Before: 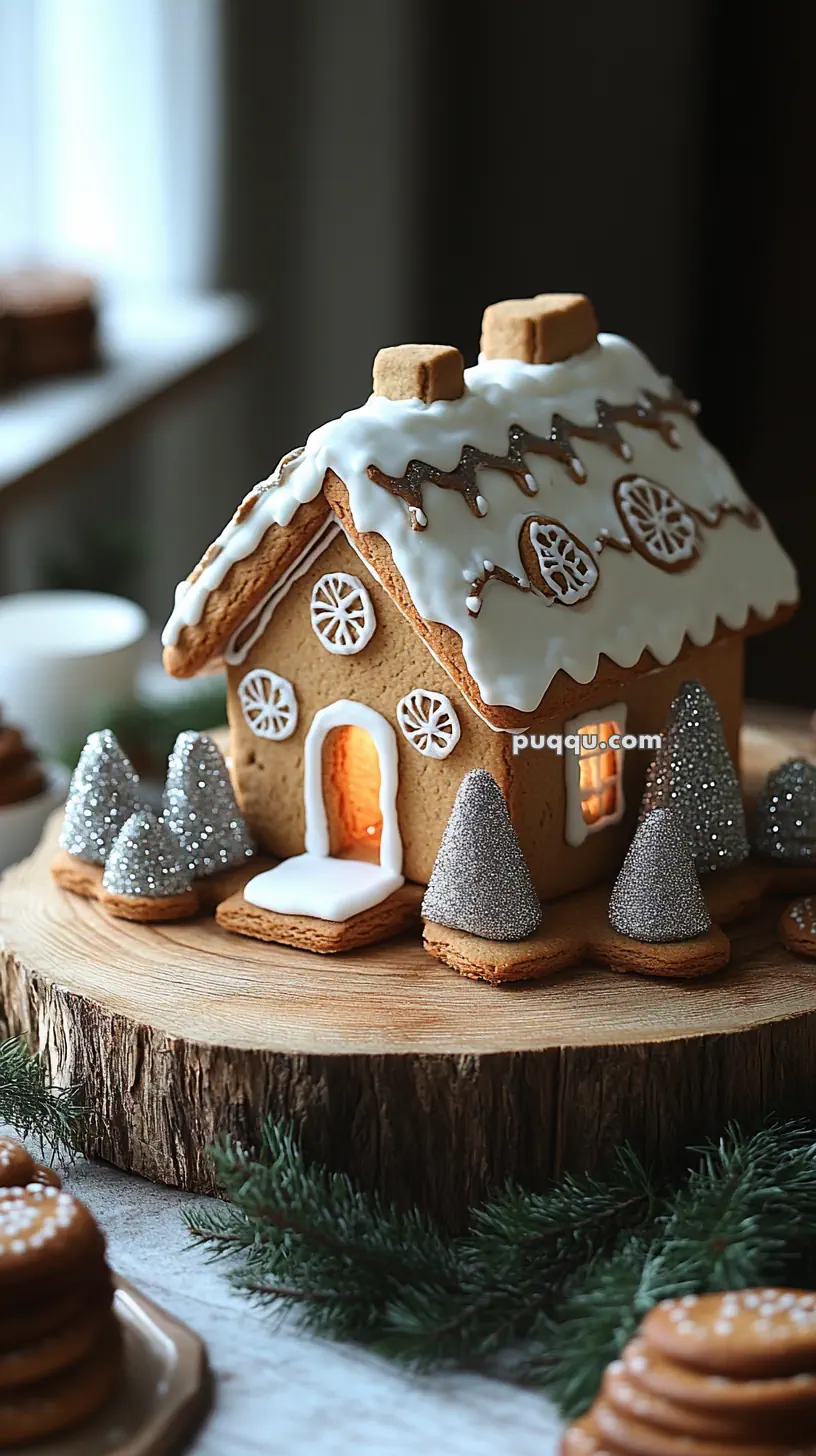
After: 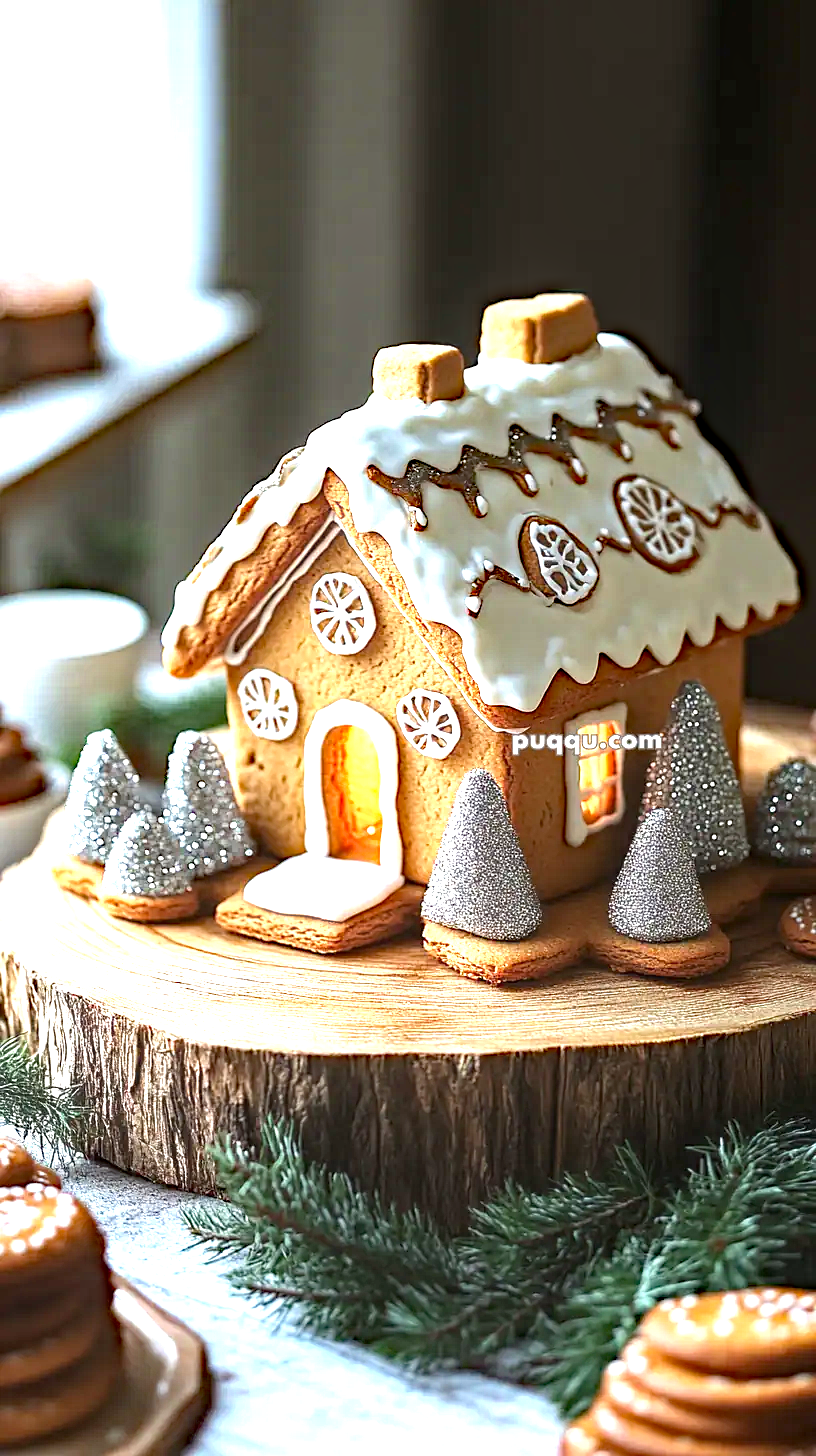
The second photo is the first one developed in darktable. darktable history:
exposure: black level correction 0, exposure 1.617 EV, compensate highlight preservation false
haze removal: strength 0.421, compatibility mode true, adaptive false
local contrast: detail 130%
